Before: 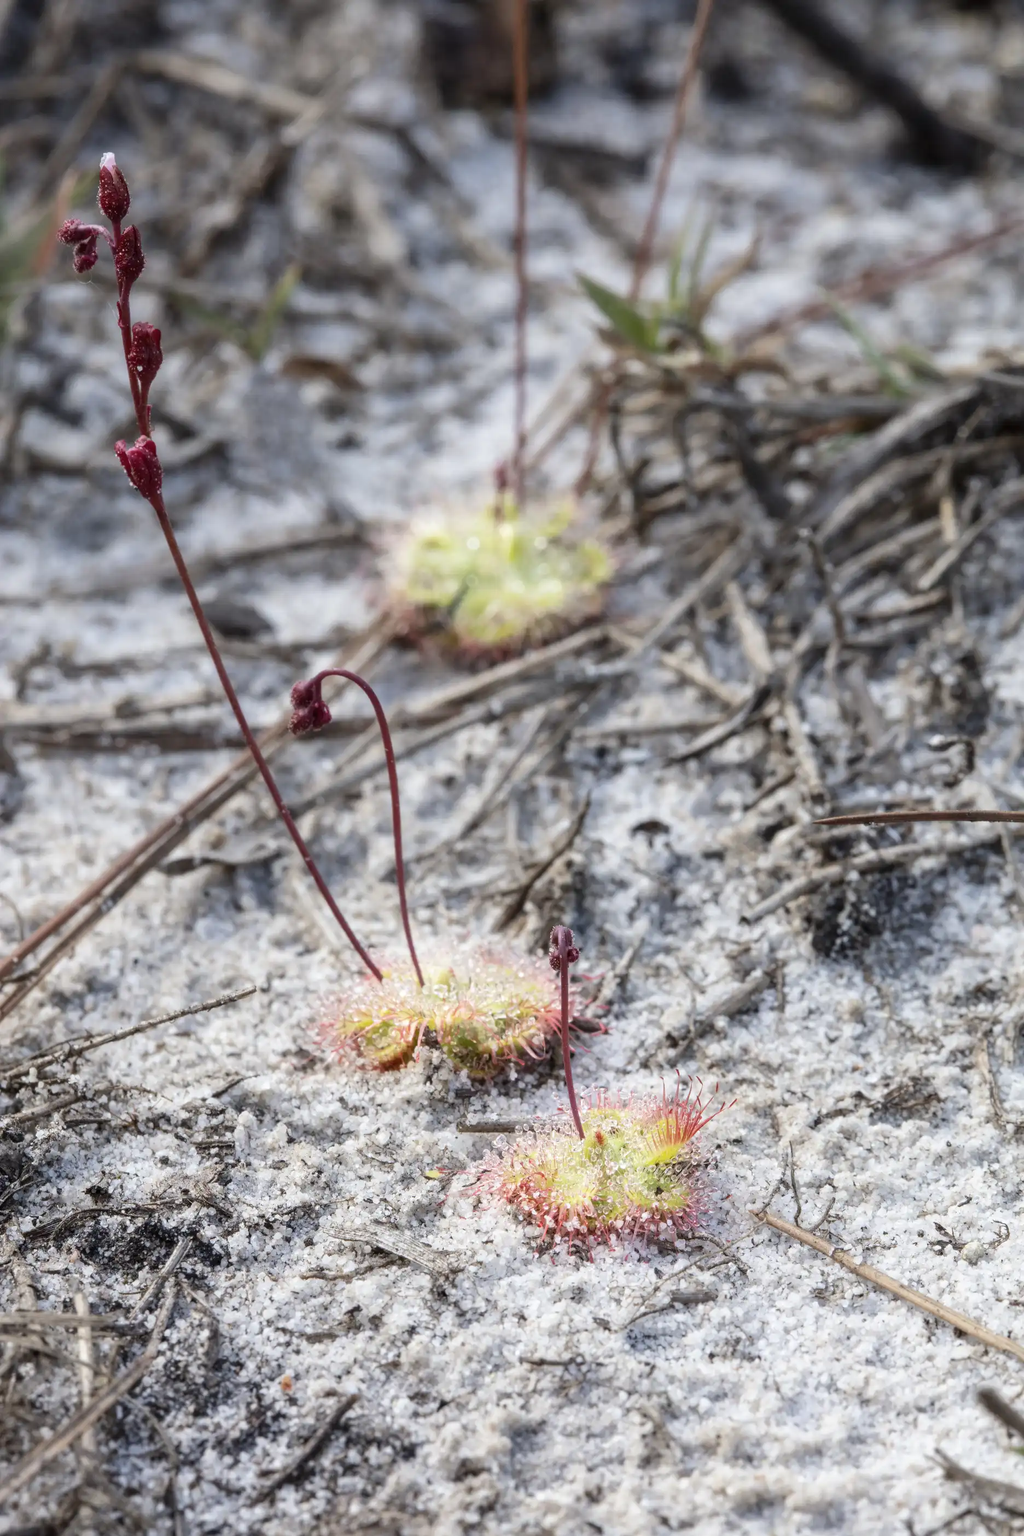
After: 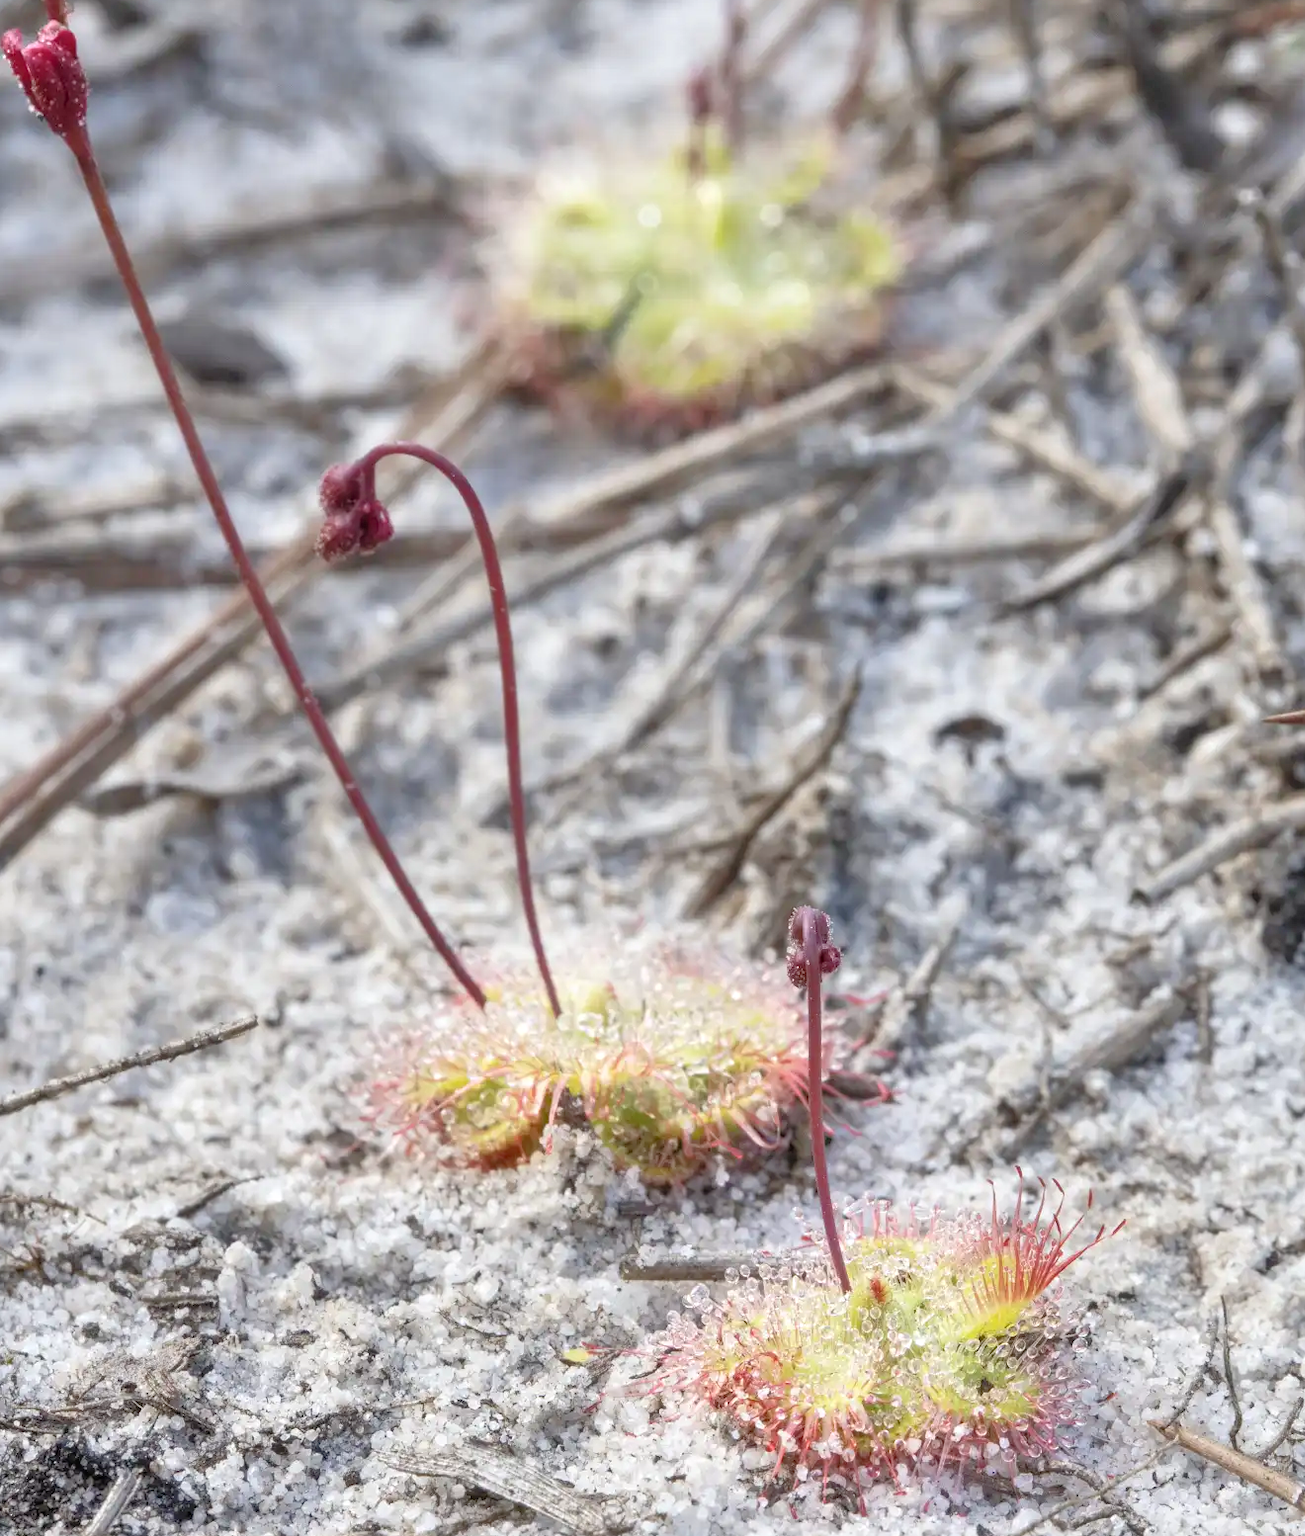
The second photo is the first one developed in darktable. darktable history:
tone equalizer: -7 EV 0.15 EV, -6 EV 0.6 EV, -5 EV 1.15 EV, -4 EV 1.33 EV, -3 EV 1.15 EV, -2 EV 0.6 EV, -1 EV 0.15 EV, mask exposure compensation -0.5 EV
crop: left 11.123%, top 27.61%, right 18.3%, bottom 17.034%
